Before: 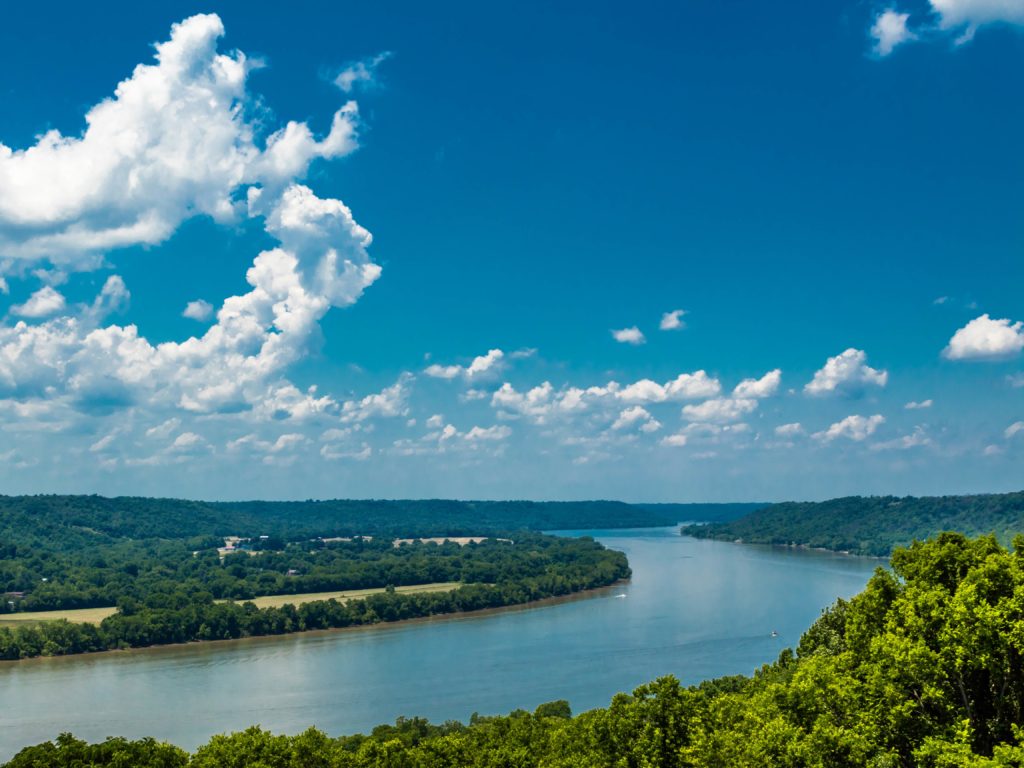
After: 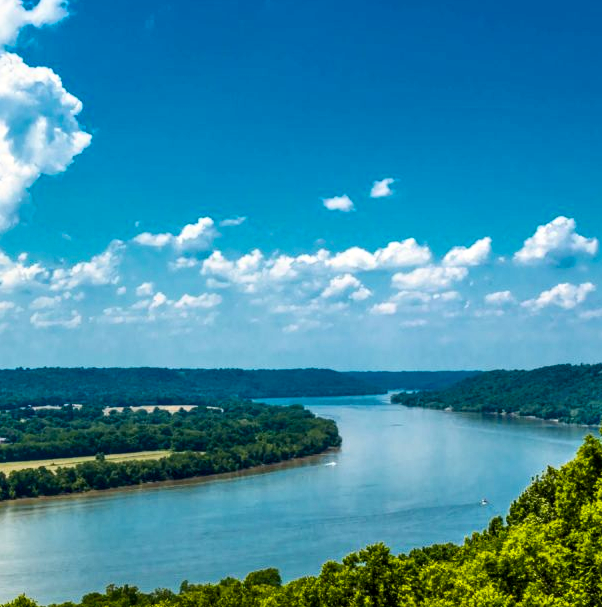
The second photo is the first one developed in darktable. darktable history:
local contrast: on, module defaults
crop and rotate: left 28.4%, top 17.239%, right 12.723%, bottom 3.685%
contrast brightness saturation: contrast 0.235, brightness 0.094
color balance rgb: shadows lift › chroma 1.011%, shadows lift › hue 243.12°, perceptual saturation grading › global saturation 25.602%, global vibrance 14.407%
exposure: exposure -0.047 EV, compensate highlight preservation false
